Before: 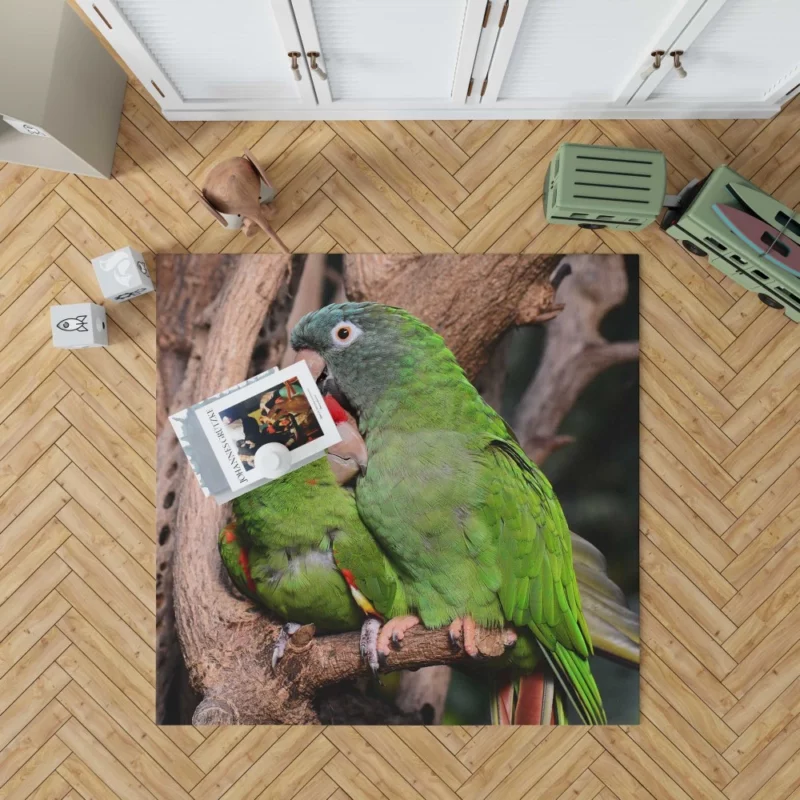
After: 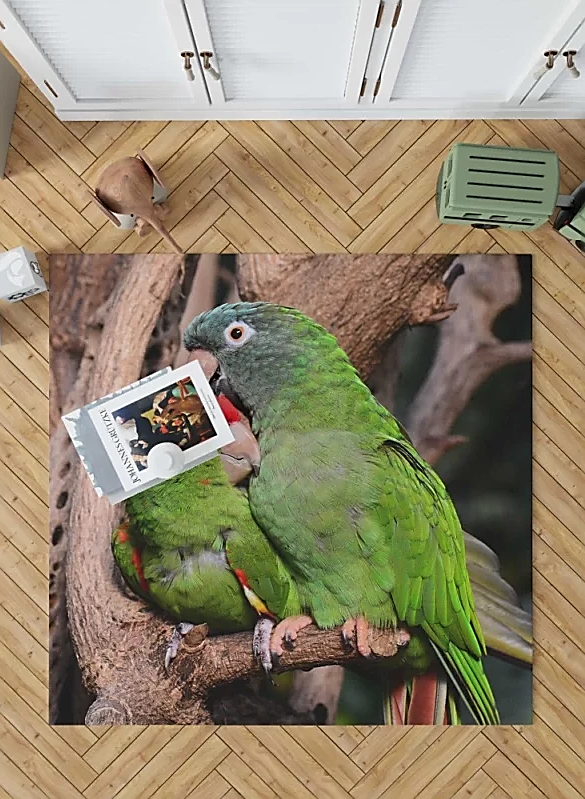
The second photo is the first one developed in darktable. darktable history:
crop: left 13.443%, right 13.31%
sharpen: radius 1.4, amount 1.25, threshold 0.7
